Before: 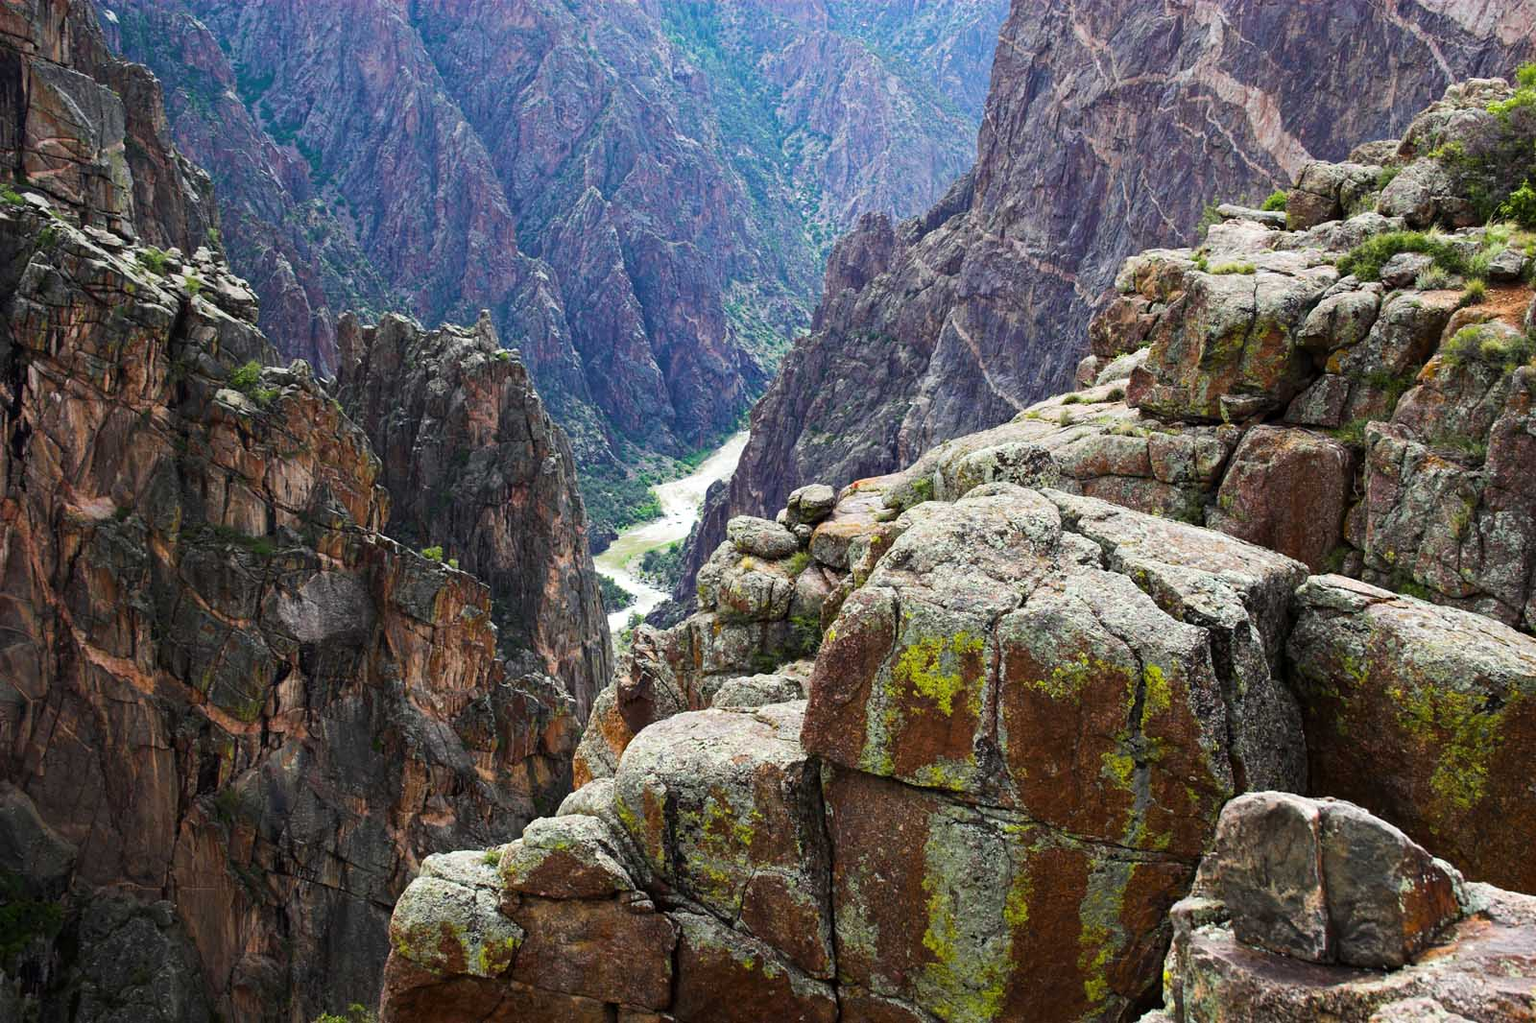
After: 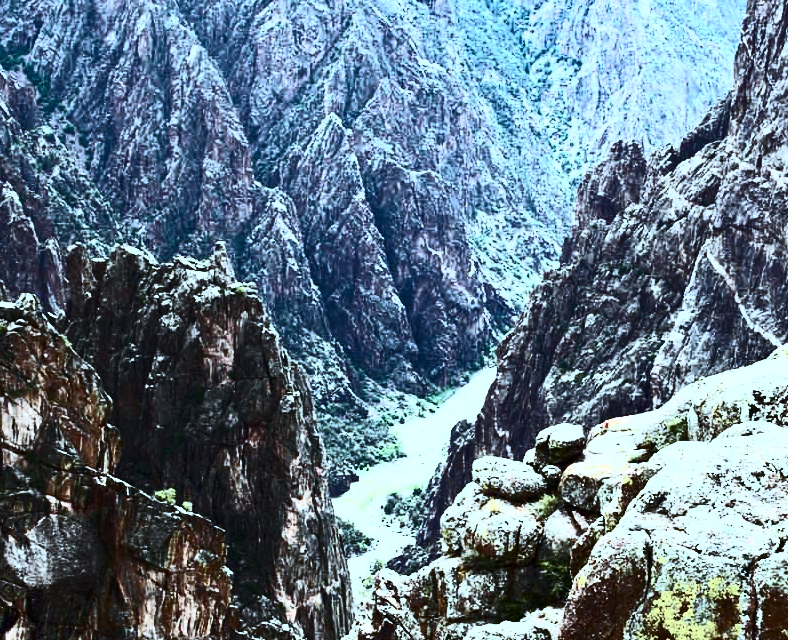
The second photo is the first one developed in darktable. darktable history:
shadows and highlights: radius 108.52, shadows 44.07, highlights -67.8, low approximation 0.01, soften with gaussian
contrast brightness saturation: contrast 0.93, brightness 0.2
color correction: highlights a* -12.64, highlights b* -18.1, saturation 0.7
crop: left 17.835%, top 7.675%, right 32.881%, bottom 32.213%
exposure: exposure 0.2 EV, compensate highlight preservation false
